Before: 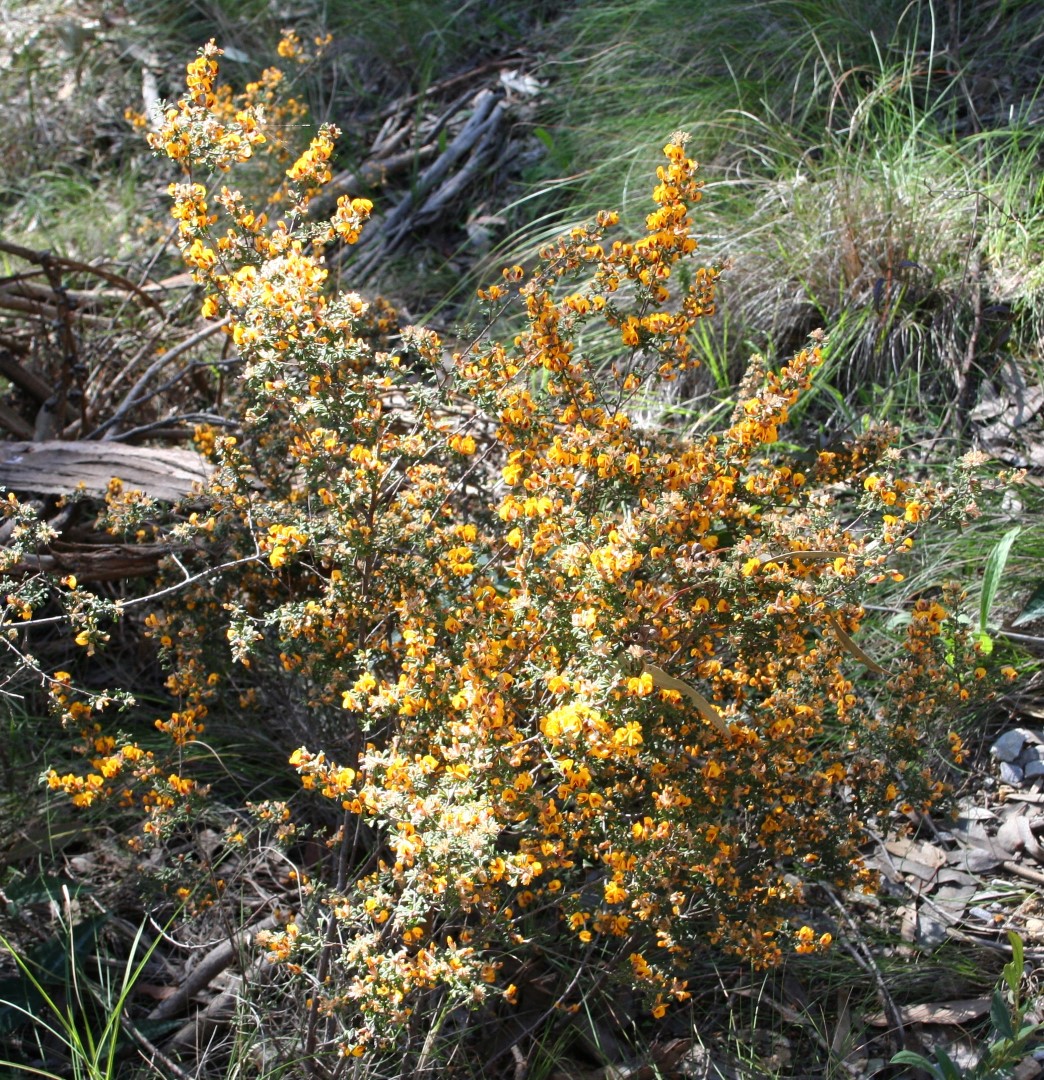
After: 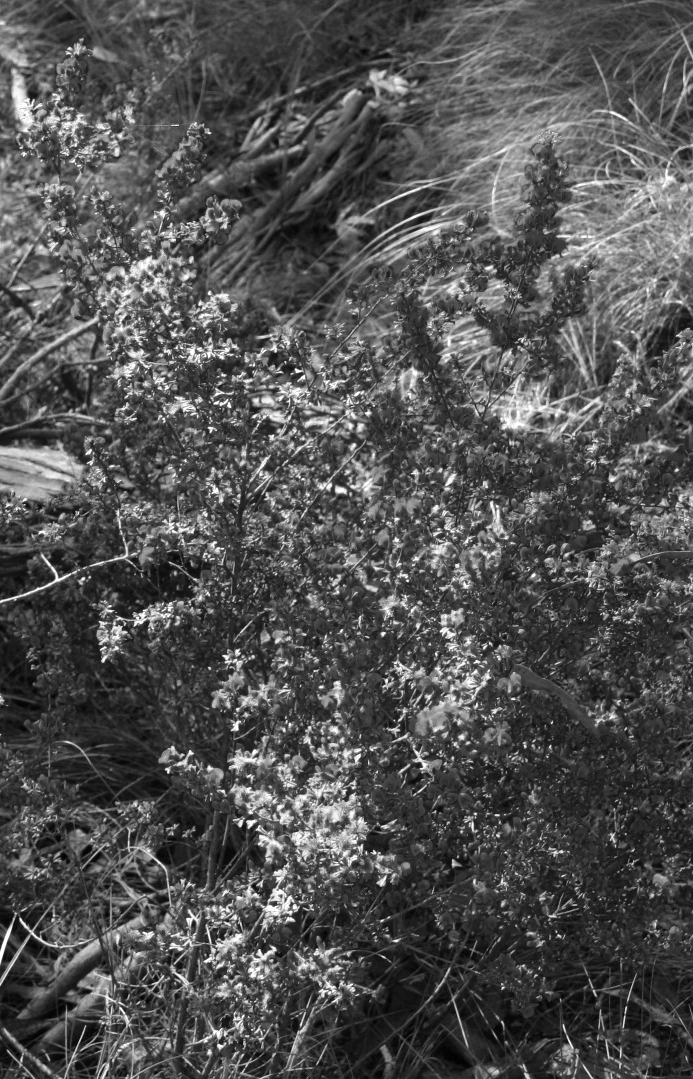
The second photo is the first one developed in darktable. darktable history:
crop and rotate: left 12.59%, right 20.948%
color zones: curves: ch0 [(0.002, 0.429) (0.121, 0.212) (0.198, 0.113) (0.276, 0.344) (0.331, 0.541) (0.41, 0.56) (0.482, 0.289) (0.619, 0.227) (0.721, 0.18) (0.821, 0.435) (0.928, 0.555) (1, 0.587)]; ch1 [(0, 0) (0.143, 0) (0.286, 0) (0.429, 0) (0.571, 0) (0.714, 0) (0.857, 0)]
color balance rgb: highlights gain › luminance 7.095%, highlights gain › chroma 1.869%, highlights gain › hue 90.56°, perceptual saturation grading › global saturation 31.047%, global vibrance 20%
